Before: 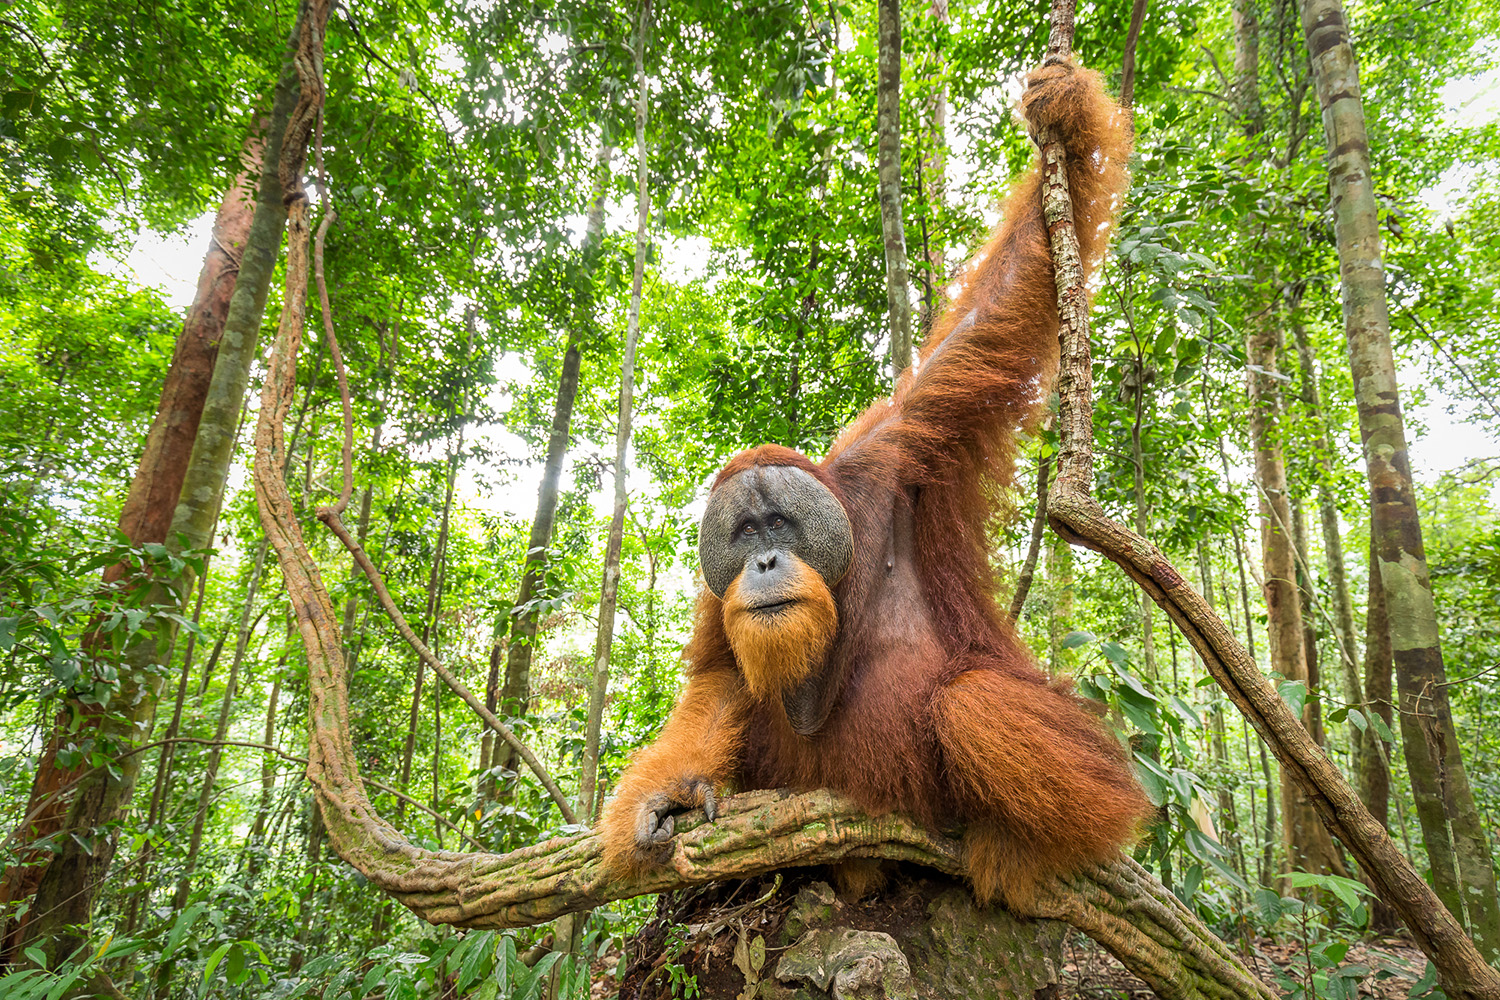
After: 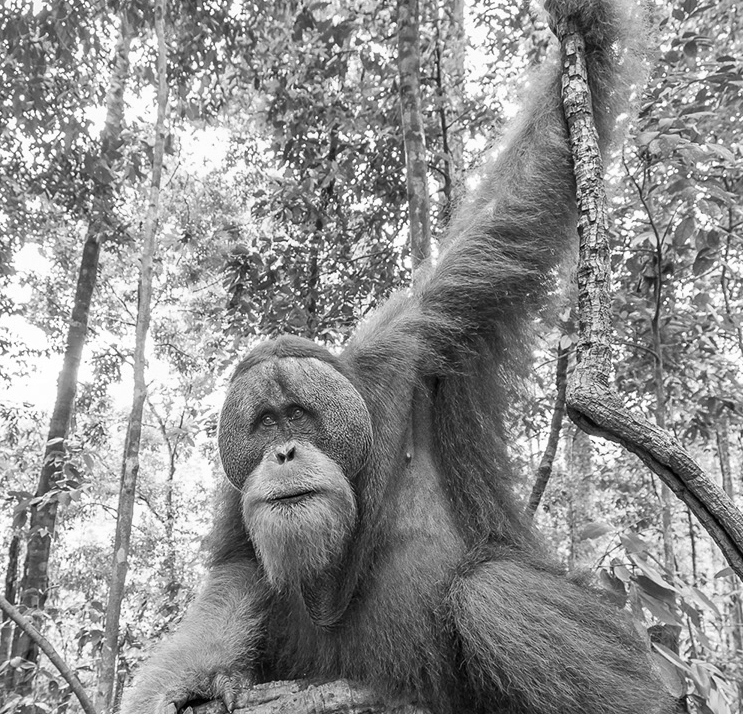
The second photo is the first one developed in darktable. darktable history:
monochrome: on, module defaults
crop: left 32.075%, top 10.976%, right 18.355%, bottom 17.596%
